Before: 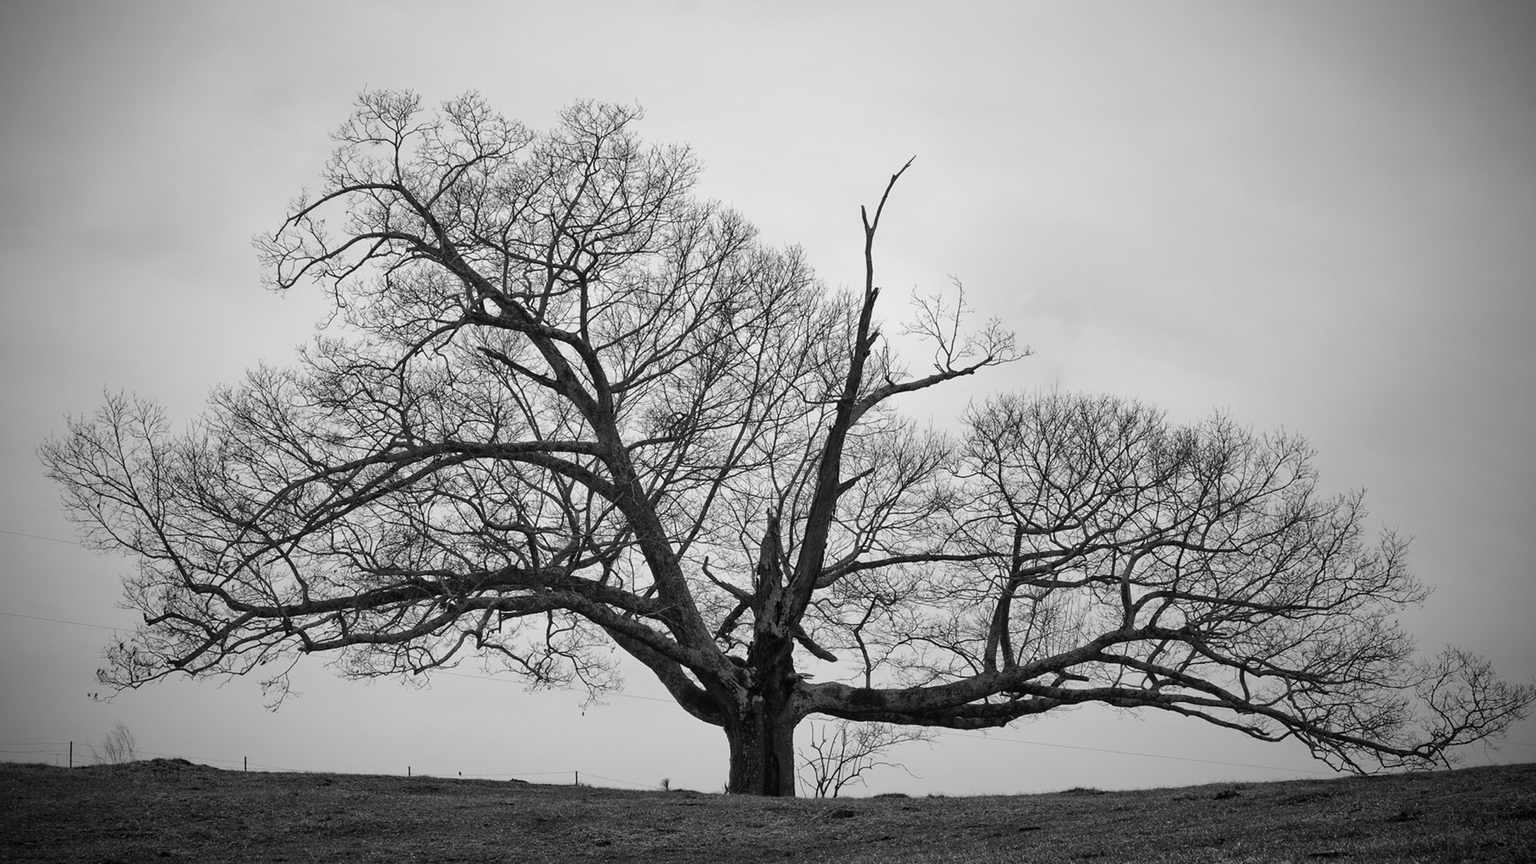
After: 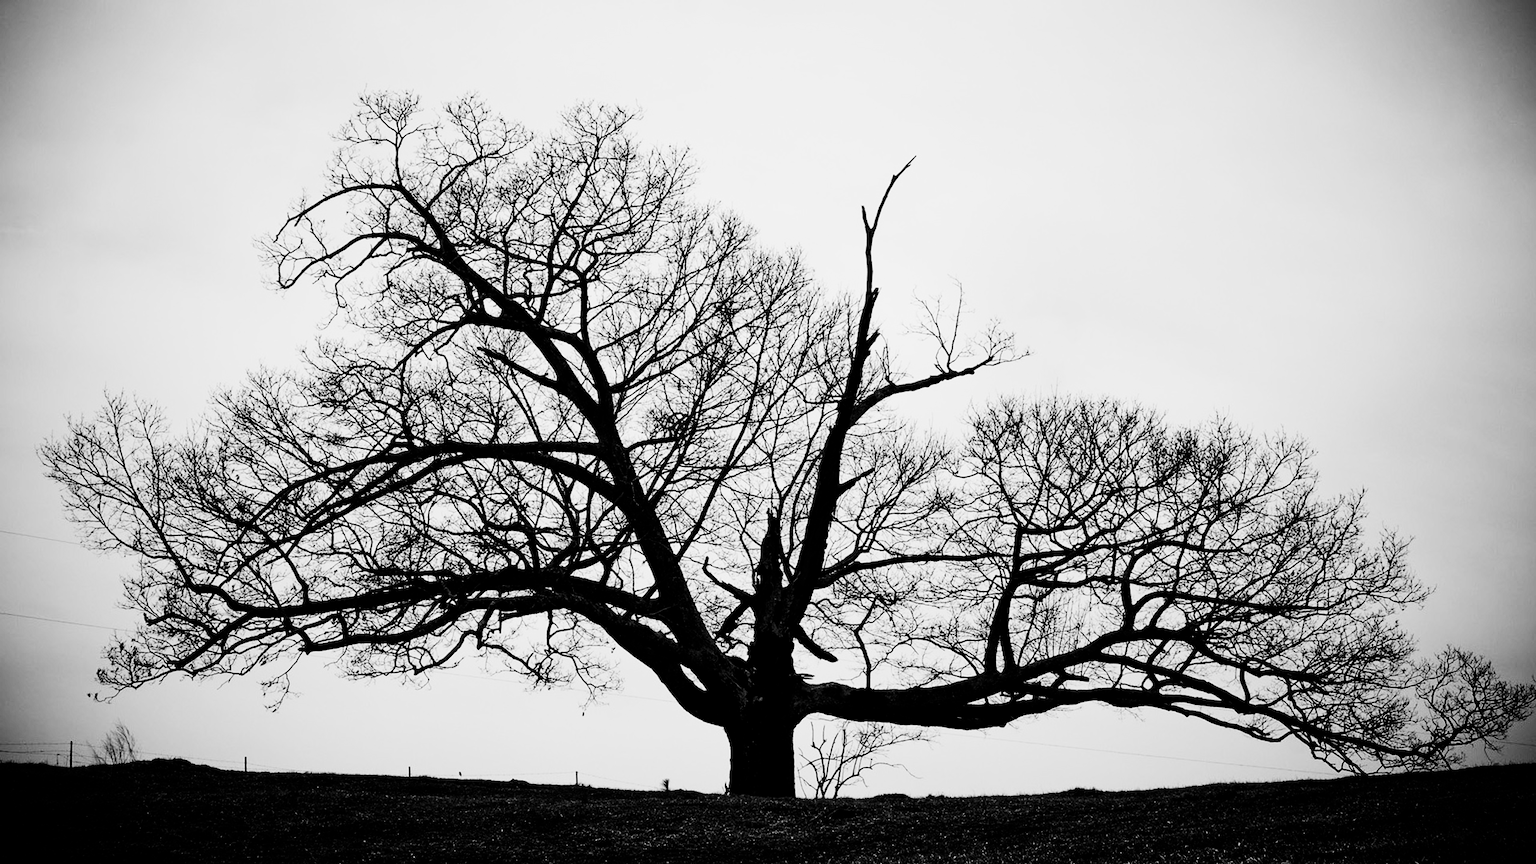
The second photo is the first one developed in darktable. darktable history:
sigmoid: contrast 1.81, skew -0.21, preserve hue 0%, red attenuation 0.1, red rotation 0.035, green attenuation 0.1, green rotation -0.017, blue attenuation 0.15, blue rotation -0.052, base primaries Rec2020
tone equalizer: -8 EV -1.08 EV, -7 EV -1.01 EV, -6 EV -0.867 EV, -5 EV -0.578 EV, -3 EV 0.578 EV, -2 EV 0.867 EV, -1 EV 1.01 EV, +0 EV 1.08 EV, edges refinement/feathering 500, mask exposure compensation -1.57 EV, preserve details no
contrast brightness saturation: contrast 0.19, brightness -0.24, saturation 0.11
